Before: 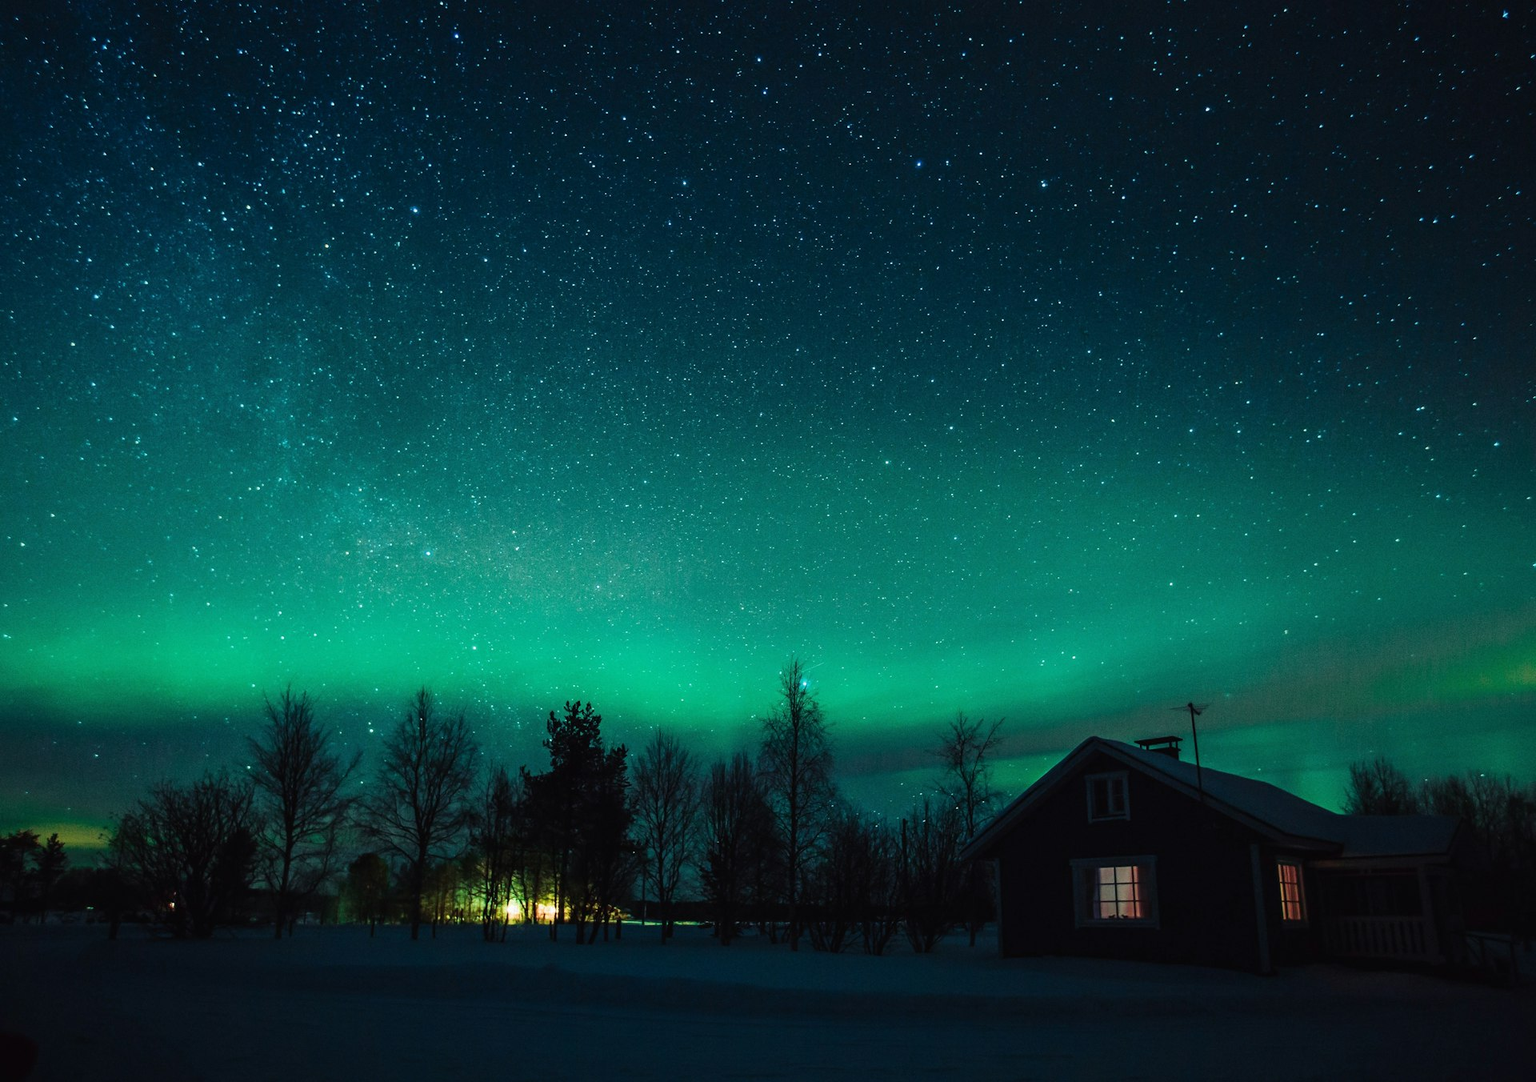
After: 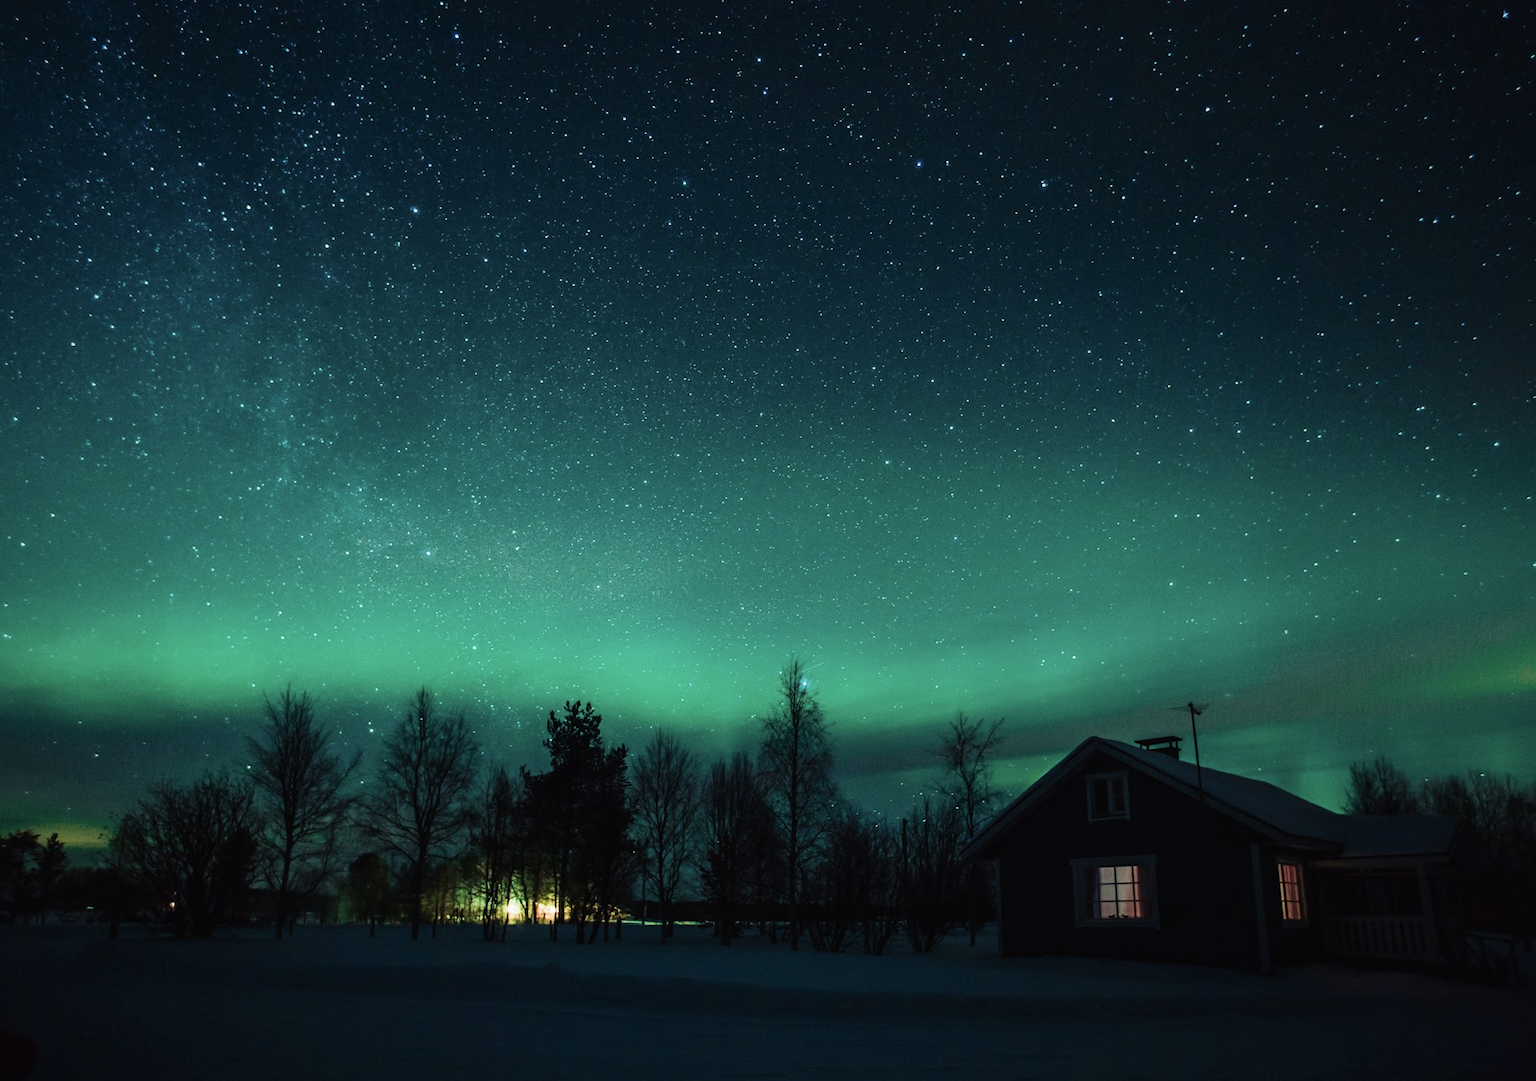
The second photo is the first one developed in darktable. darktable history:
contrast brightness saturation: contrast 0.056, brightness -0.012, saturation -0.224
